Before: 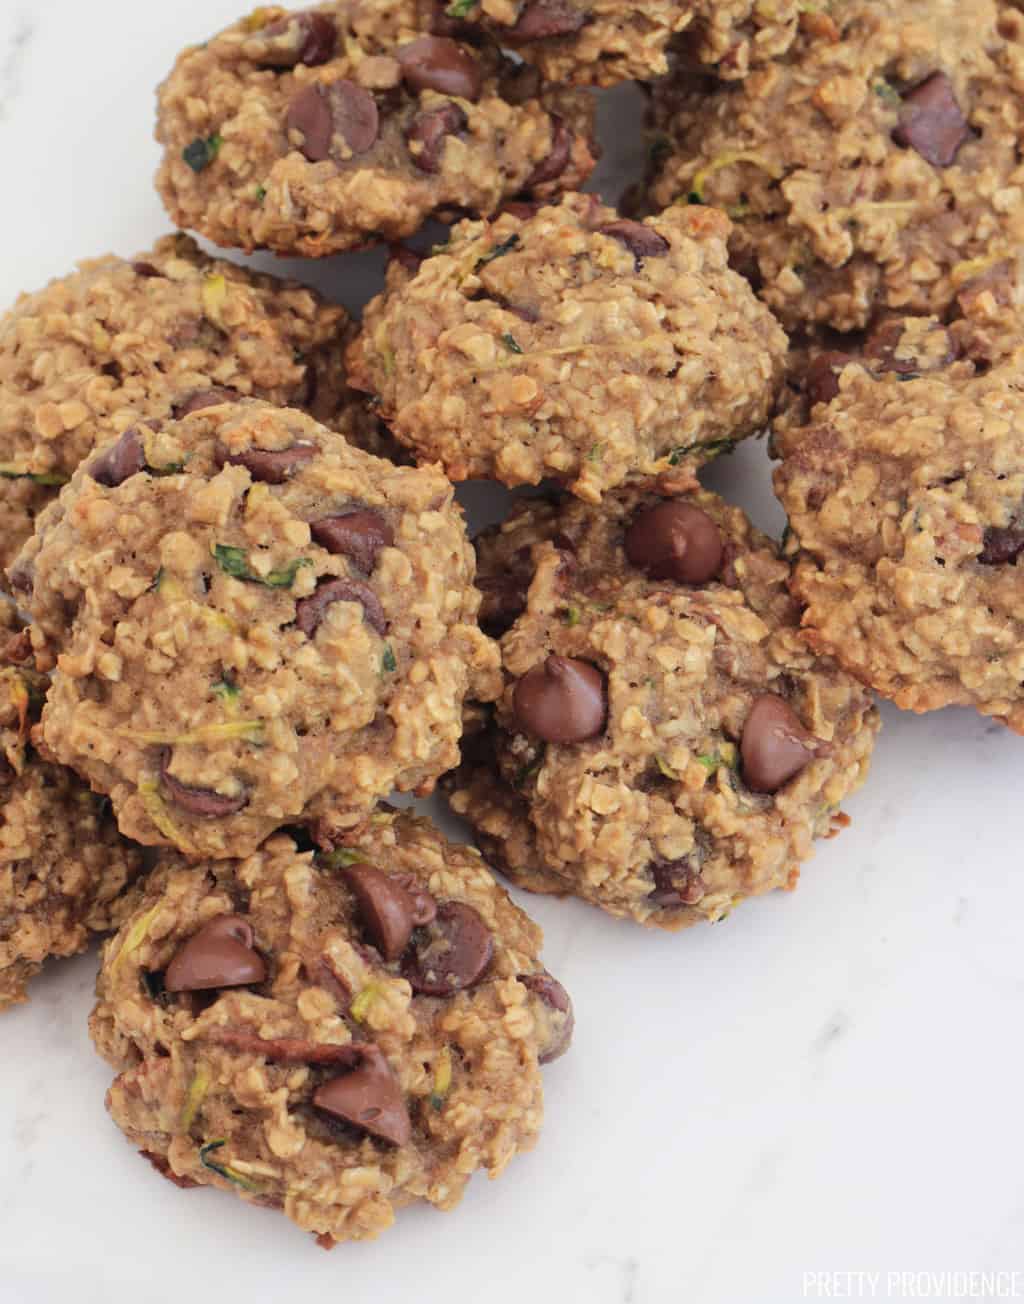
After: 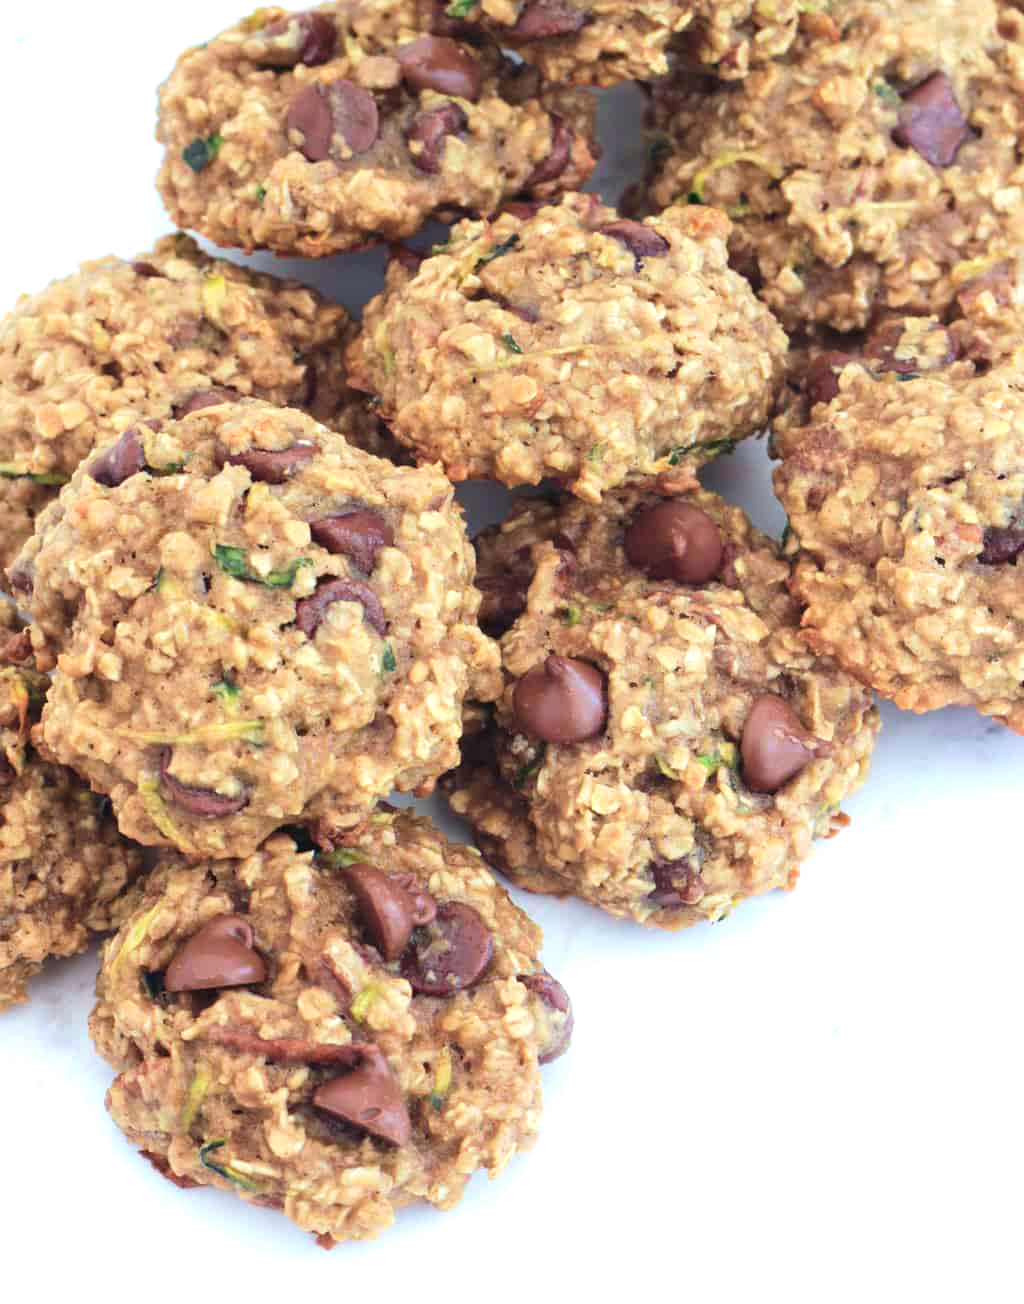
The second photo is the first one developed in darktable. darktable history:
exposure: black level correction 0, exposure 0.701 EV, compensate exposure bias true, compensate highlight preservation false
color calibration: illuminant F (fluorescent), F source F9 (Cool White Deluxe 4150 K) – high CRI, x 0.374, y 0.373, temperature 4162.93 K
velvia: on, module defaults
